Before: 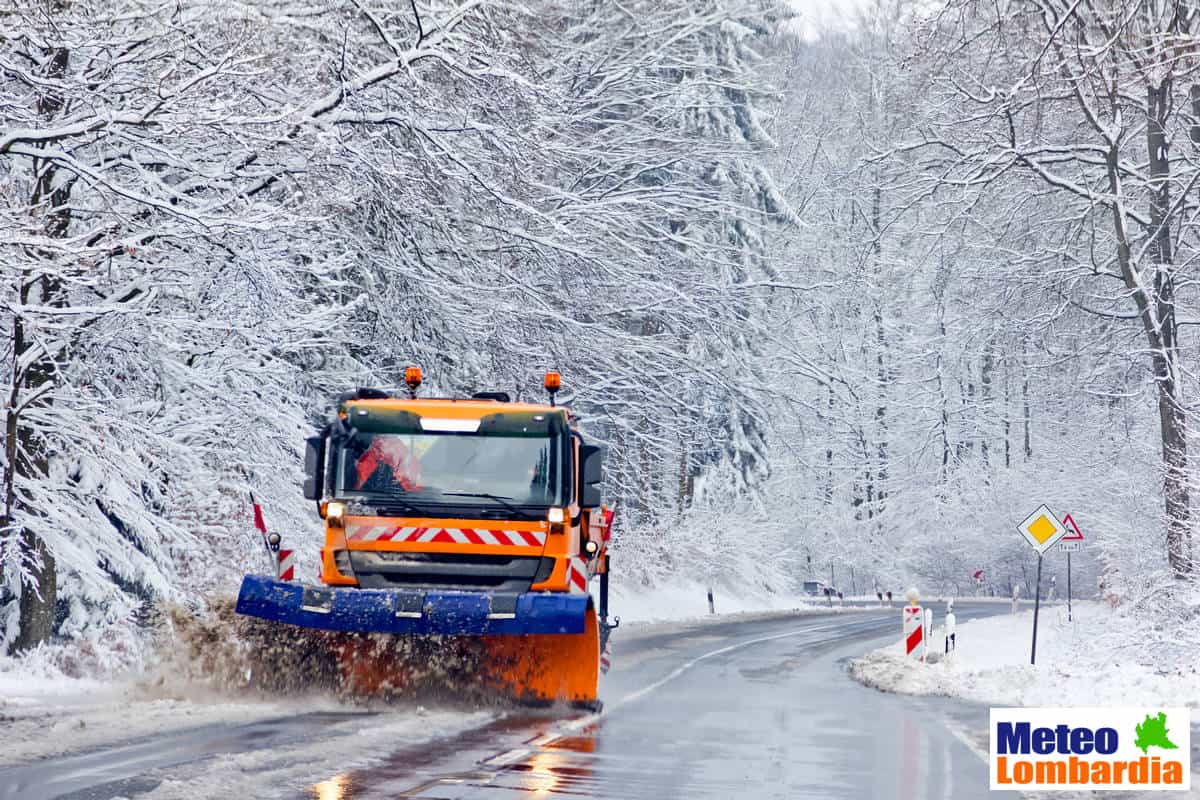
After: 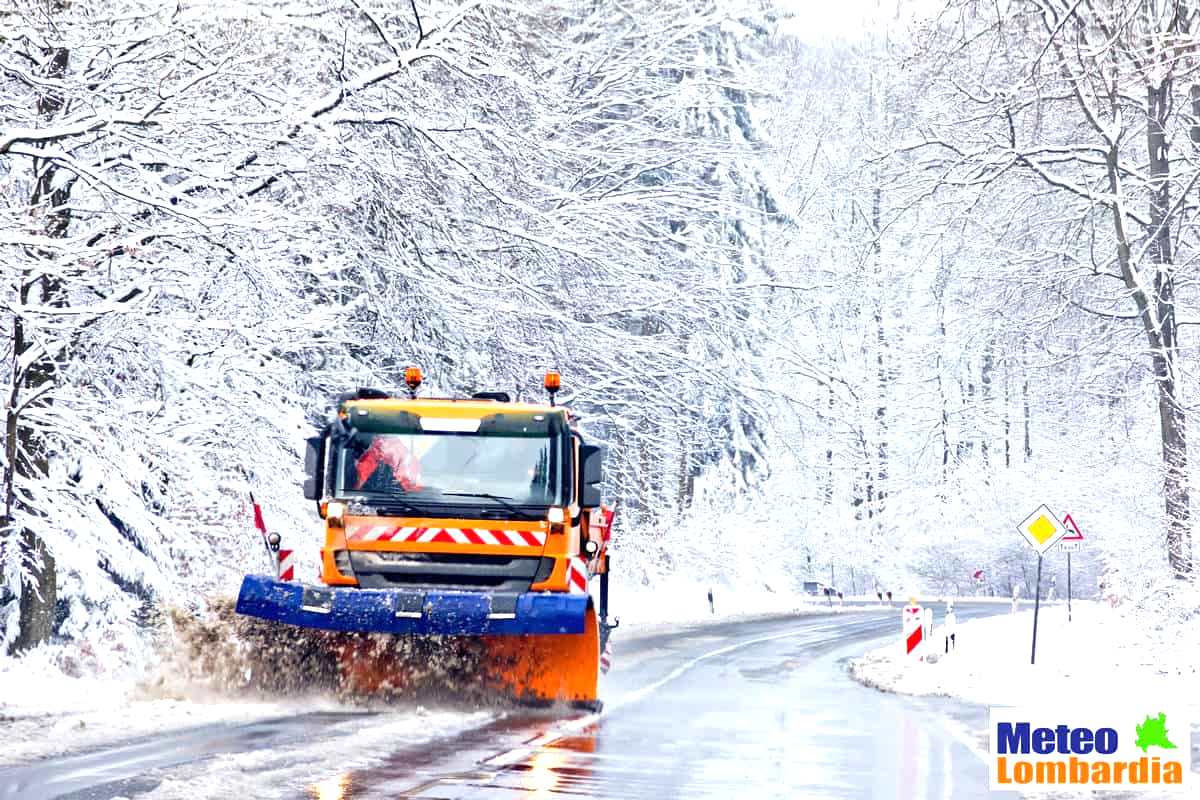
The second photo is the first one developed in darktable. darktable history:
tone equalizer: -8 EV -0.434 EV, -7 EV -0.379 EV, -6 EV -0.355 EV, -5 EV -0.195 EV, -3 EV 0.255 EV, -2 EV 0.34 EV, -1 EV 0.384 EV, +0 EV 0.424 EV
exposure: exposure 0.429 EV, compensate highlight preservation false
